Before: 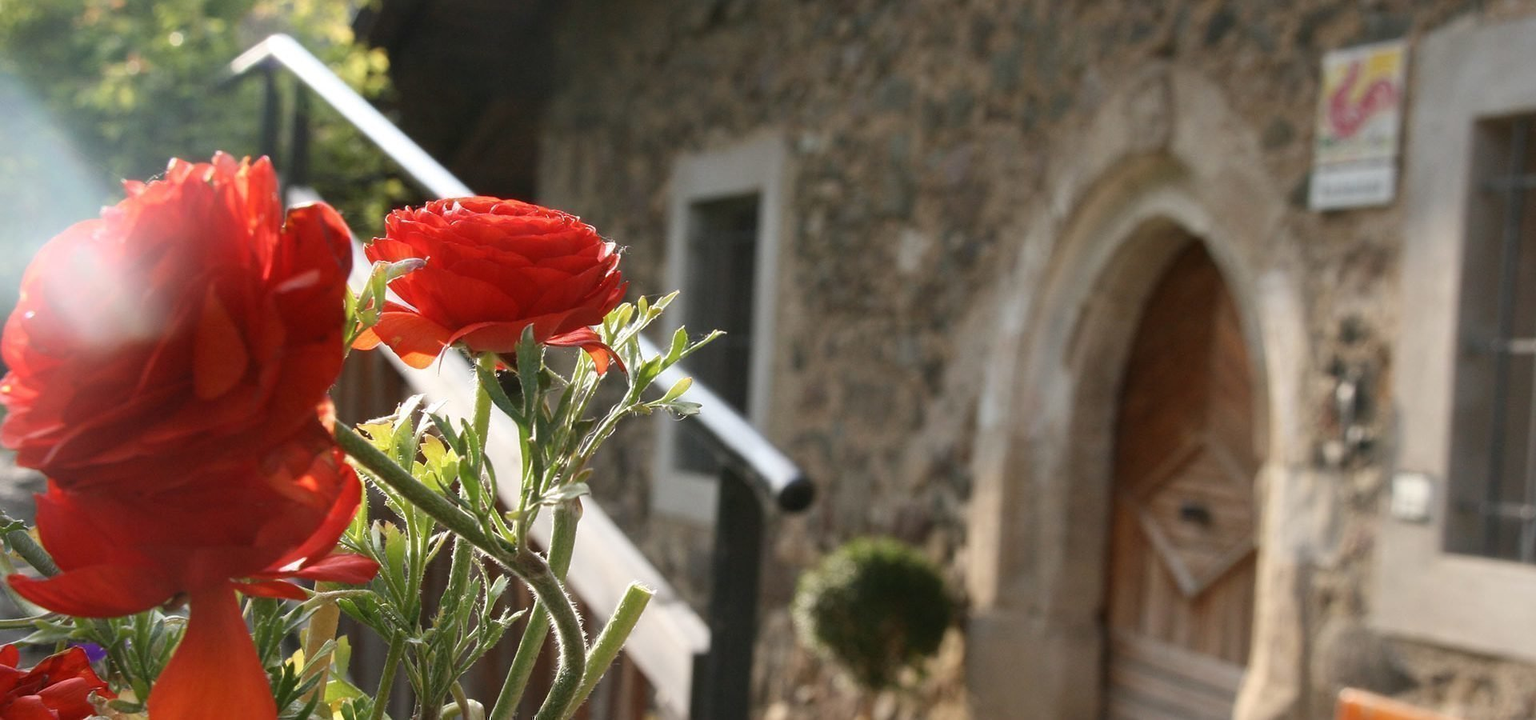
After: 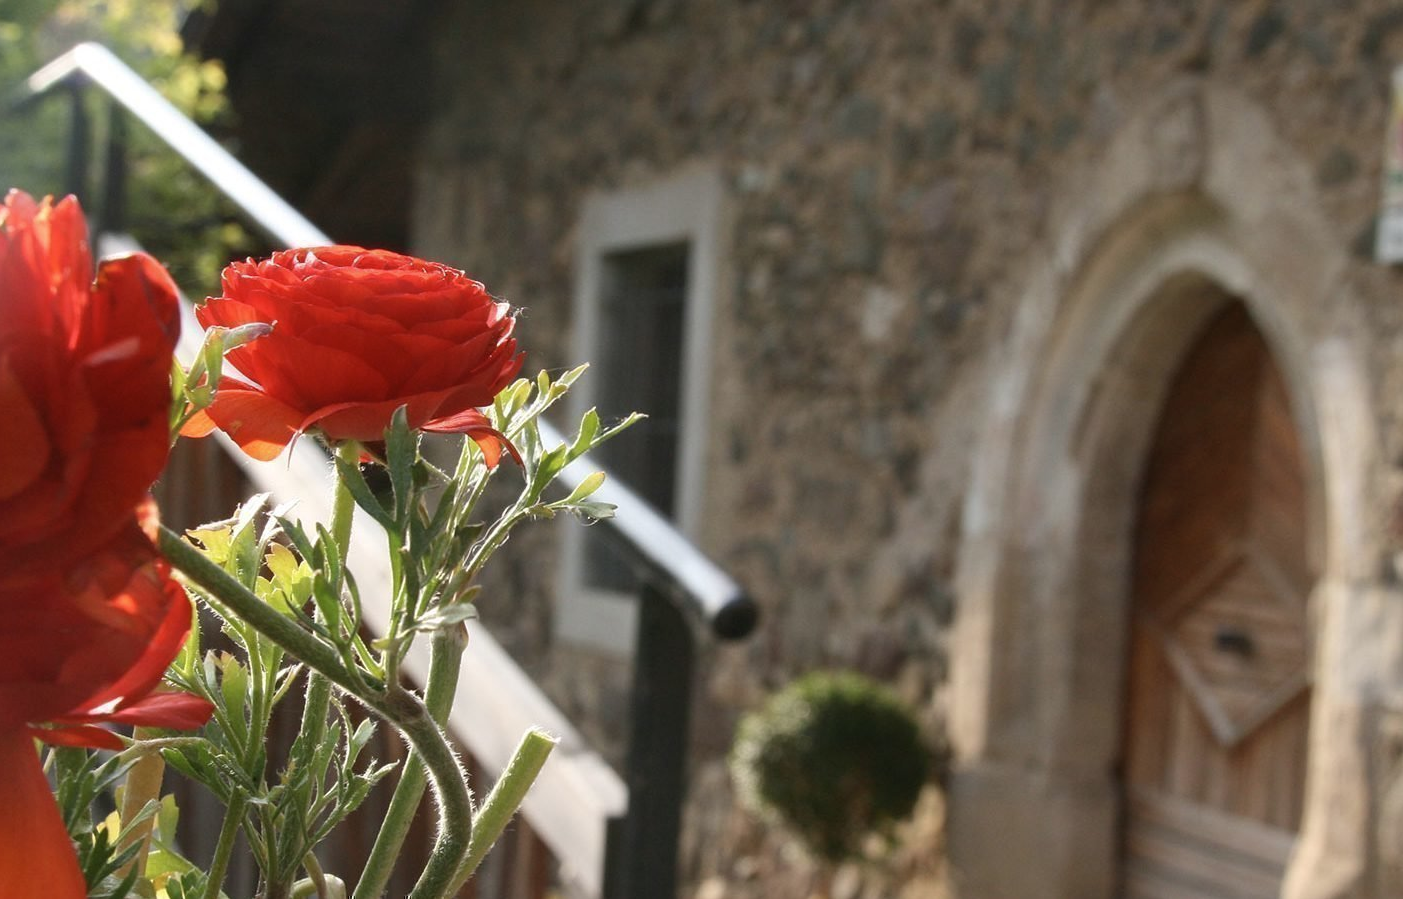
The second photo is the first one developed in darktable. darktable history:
crop: left 13.584%, right 13.325%
contrast brightness saturation: saturation -0.052
